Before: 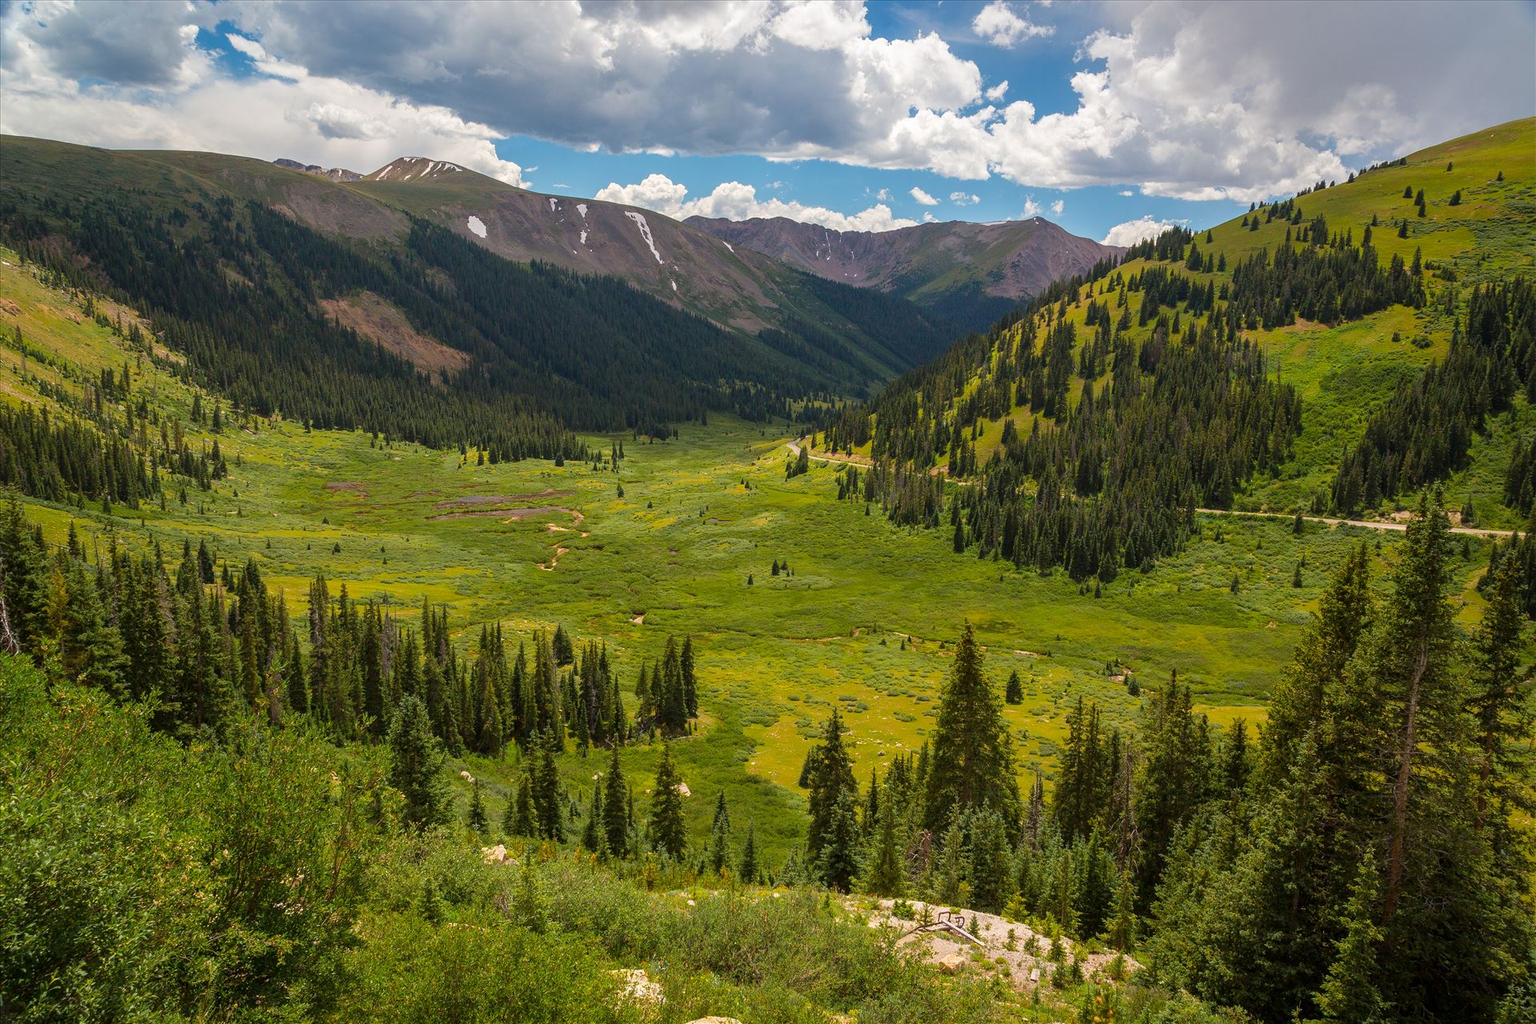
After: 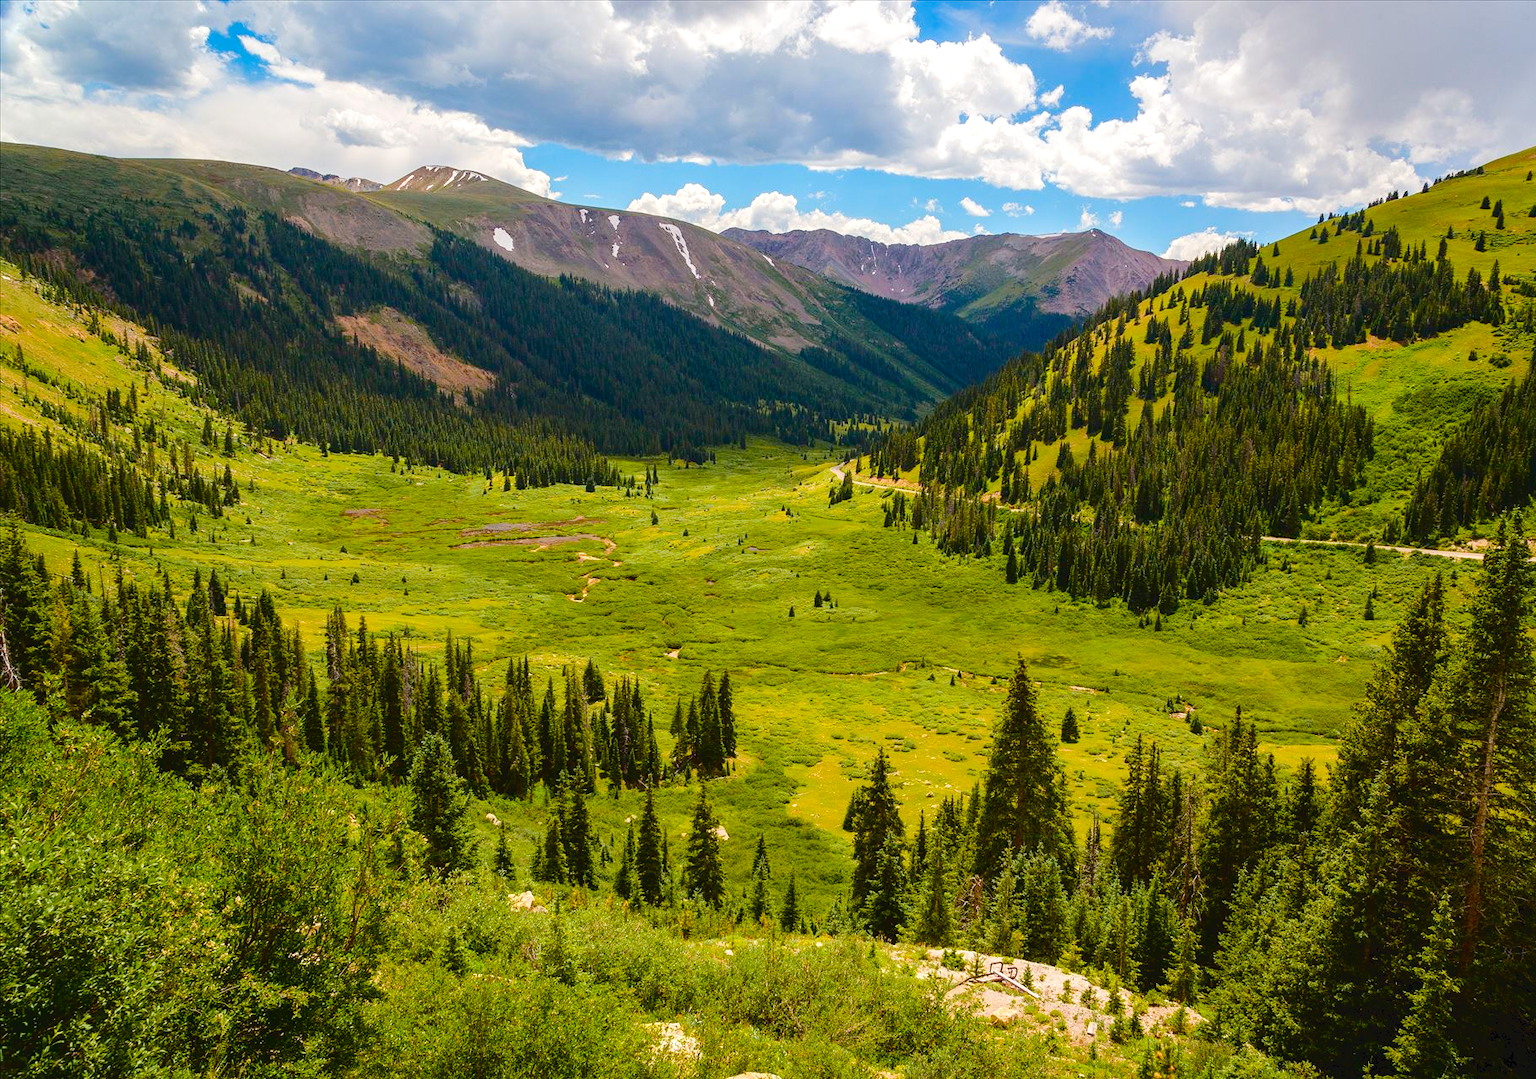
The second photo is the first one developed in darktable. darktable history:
crop and rotate: right 5.16%
tone curve: curves: ch0 [(0, 0) (0.003, 0.047) (0.011, 0.05) (0.025, 0.053) (0.044, 0.057) (0.069, 0.062) (0.1, 0.084) (0.136, 0.115) (0.177, 0.159) (0.224, 0.216) (0.277, 0.289) (0.335, 0.382) (0.399, 0.474) (0.468, 0.561) (0.543, 0.636) (0.623, 0.705) (0.709, 0.778) (0.801, 0.847) (0.898, 0.916) (1, 1)], color space Lab, independent channels, preserve colors none
color balance rgb: highlights gain › luminance 14.719%, linear chroma grading › shadows 31.333%, linear chroma grading › global chroma -2.011%, linear chroma grading › mid-tones 4.183%, perceptual saturation grading › global saturation 20%, perceptual saturation grading › highlights -25.659%, perceptual saturation grading › shadows 49.863%, global vibrance 9.969%
shadows and highlights: shadows 11.62, white point adjustment 1.27, highlights -0.52, highlights color adjustment 72.74%, soften with gaussian
